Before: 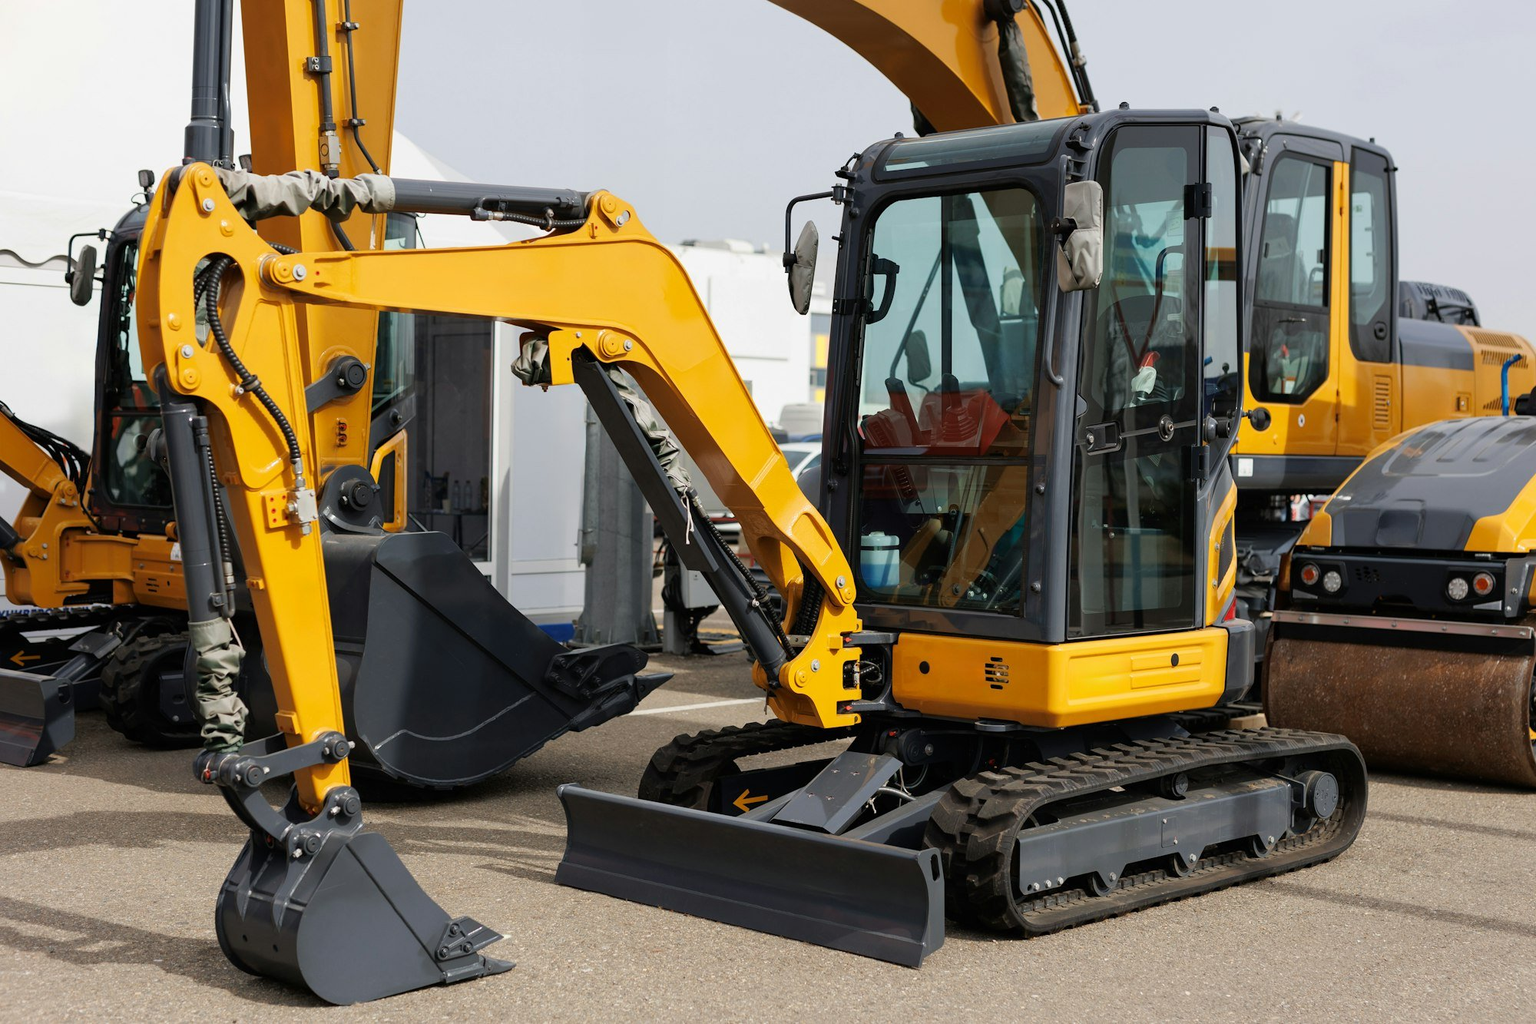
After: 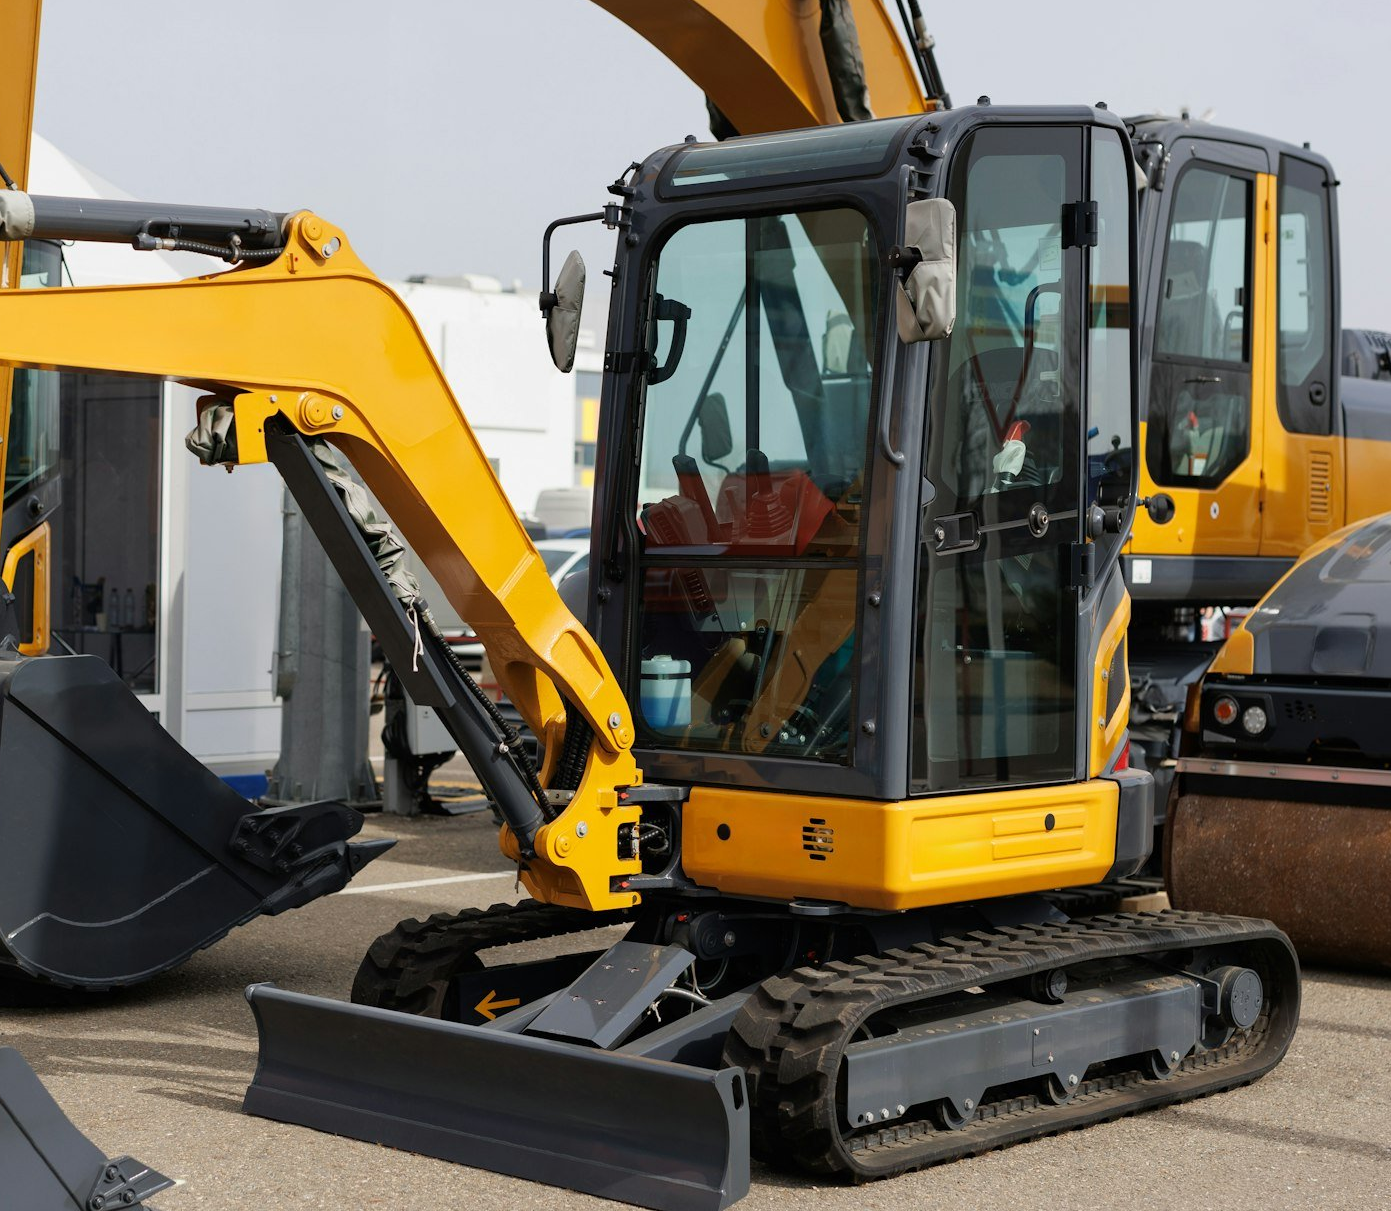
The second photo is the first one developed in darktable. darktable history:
crop and rotate: left 24.034%, top 2.838%, right 6.406%, bottom 6.299%
